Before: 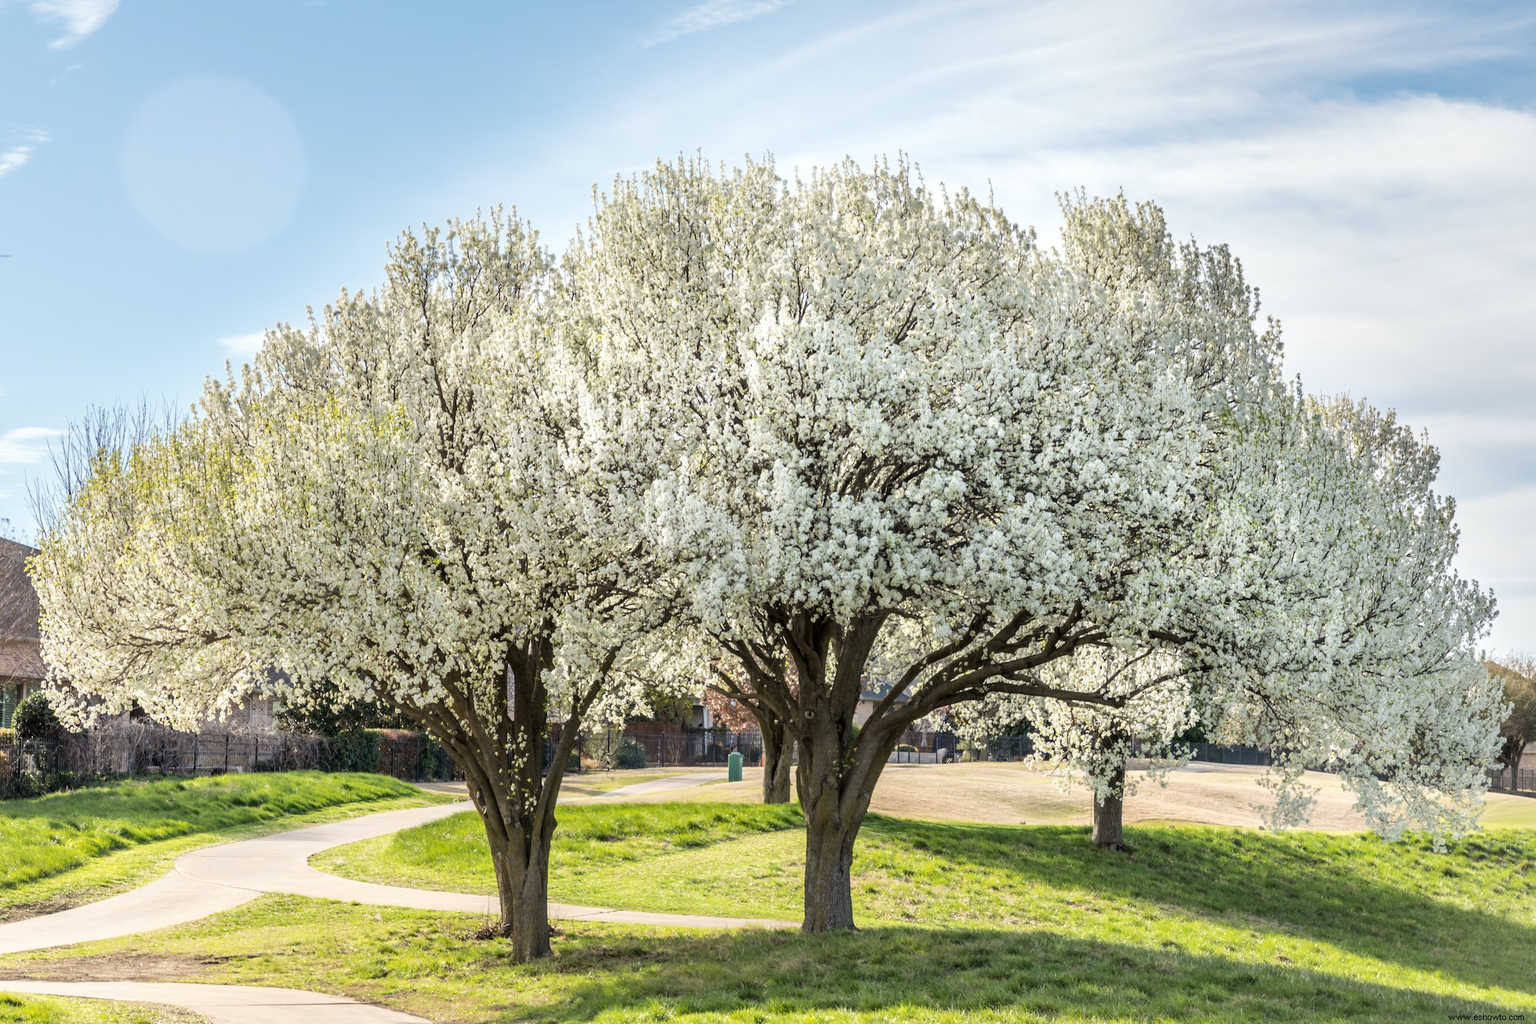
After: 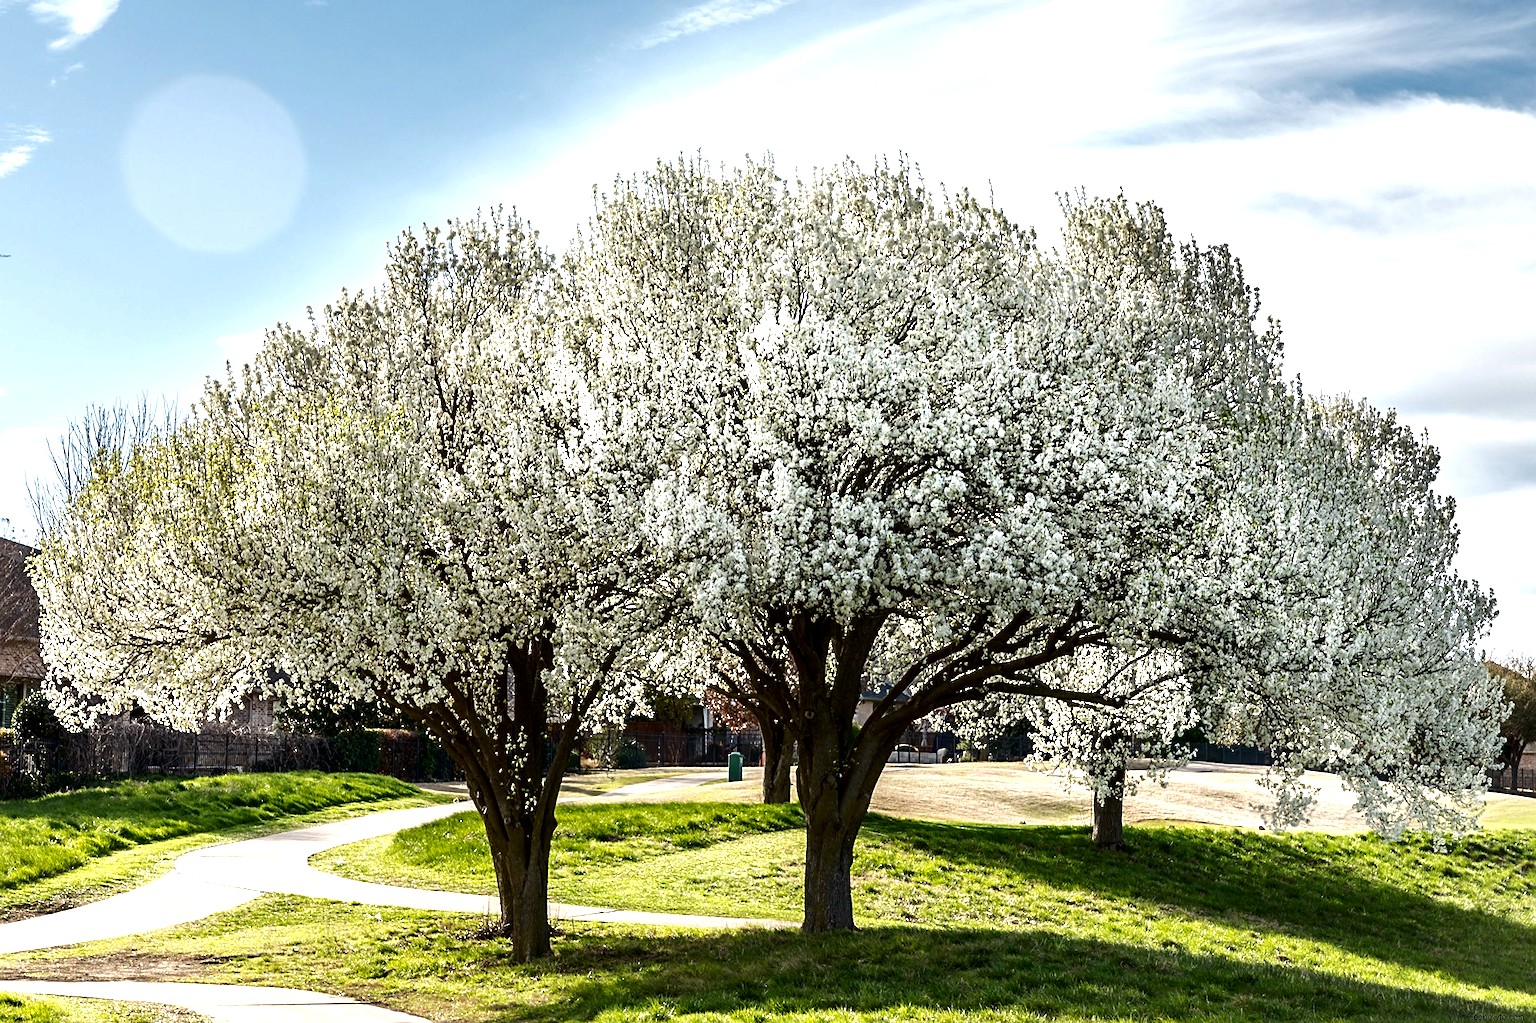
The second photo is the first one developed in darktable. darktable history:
tone equalizer: -8 EV -0.383 EV, -7 EV -0.37 EV, -6 EV -0.356 EV, -5 EV -0.229 EV, -3 EV 0.242 EV, -2 EV 0.313 EV, -1 EV 0.382 EV, +0 EV 0.441 EV
contrast brightness saturation: brightness -0.534
sharpen: on, module defaults
